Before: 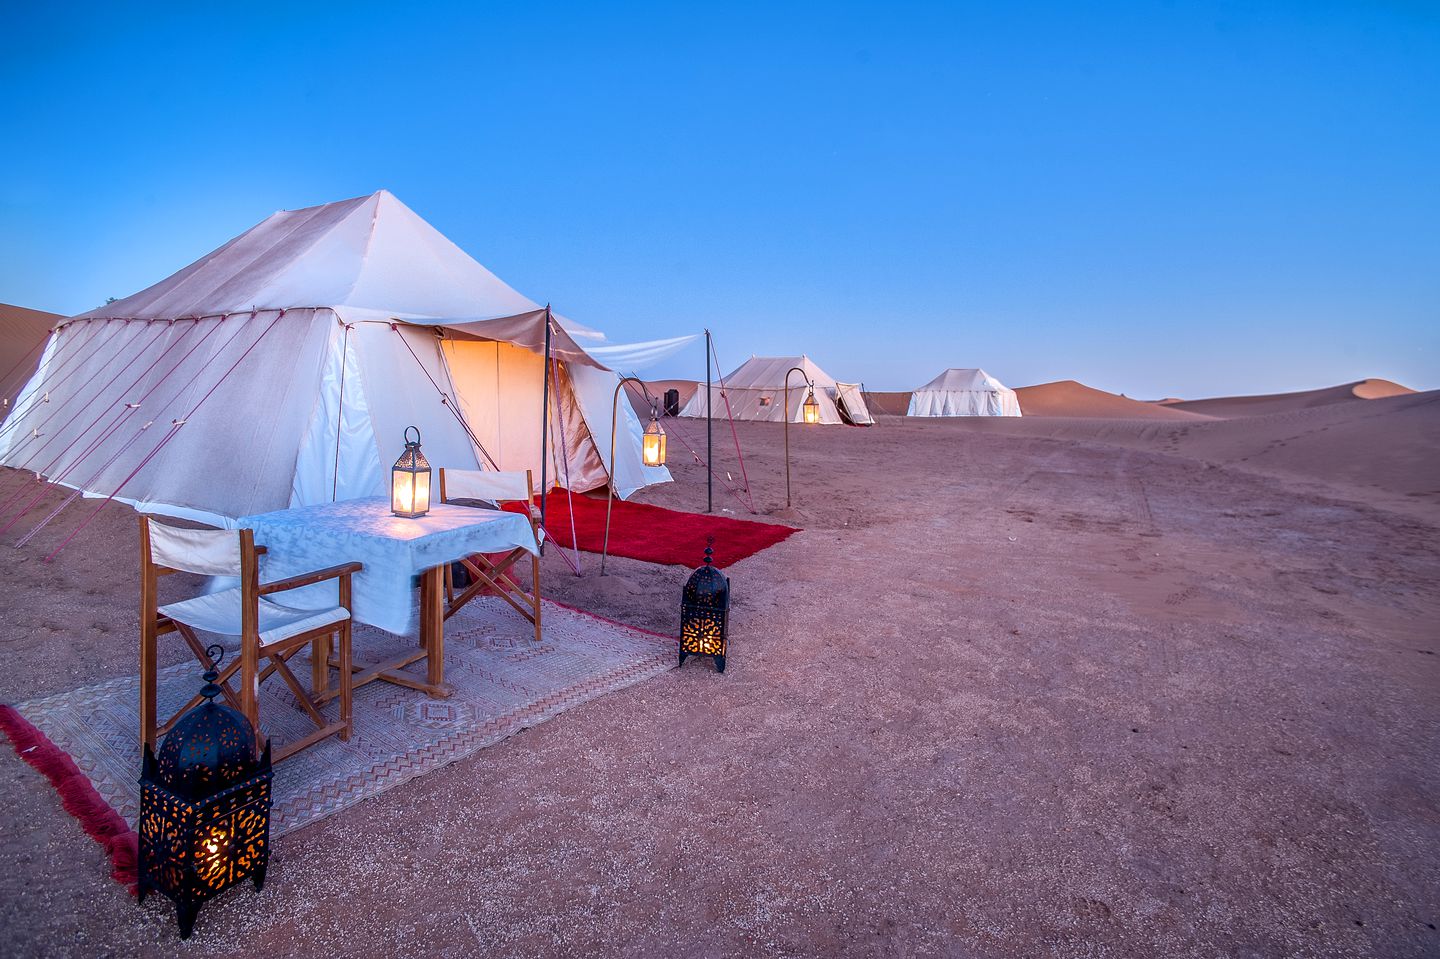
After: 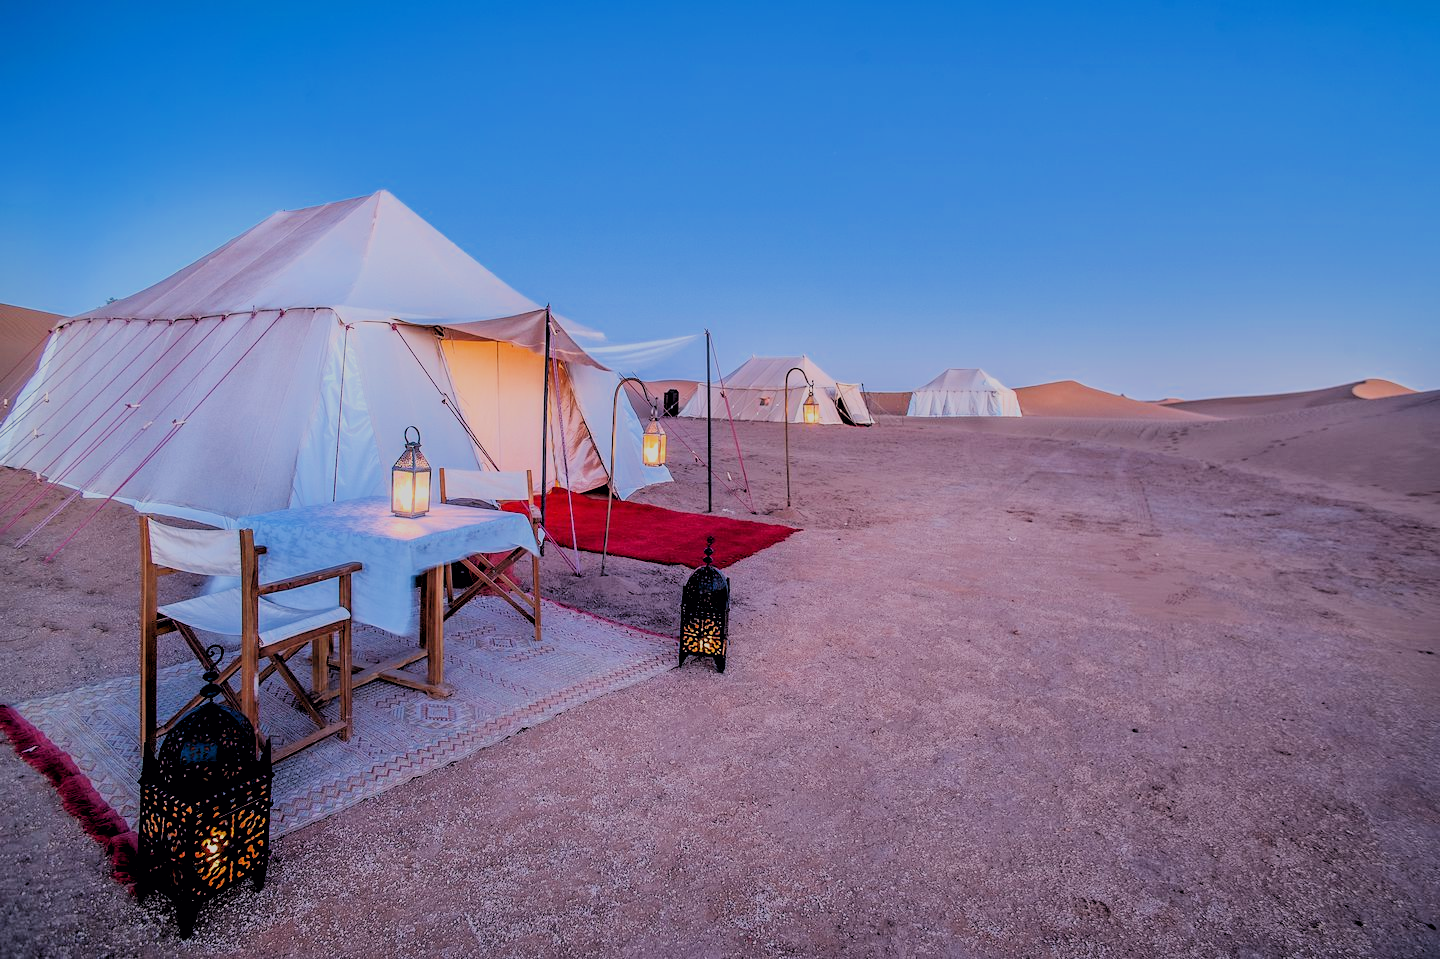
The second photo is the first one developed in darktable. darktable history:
filmic rgb: black relative exposure -6.15 EV, white relative exposure 6.96 EV, hardness 2.23, color science v6 (2022)
rgb levels: levels [[0.013, 0.434, 0.89], [0, 0.5, 1], [0, 0.5, 1]]
